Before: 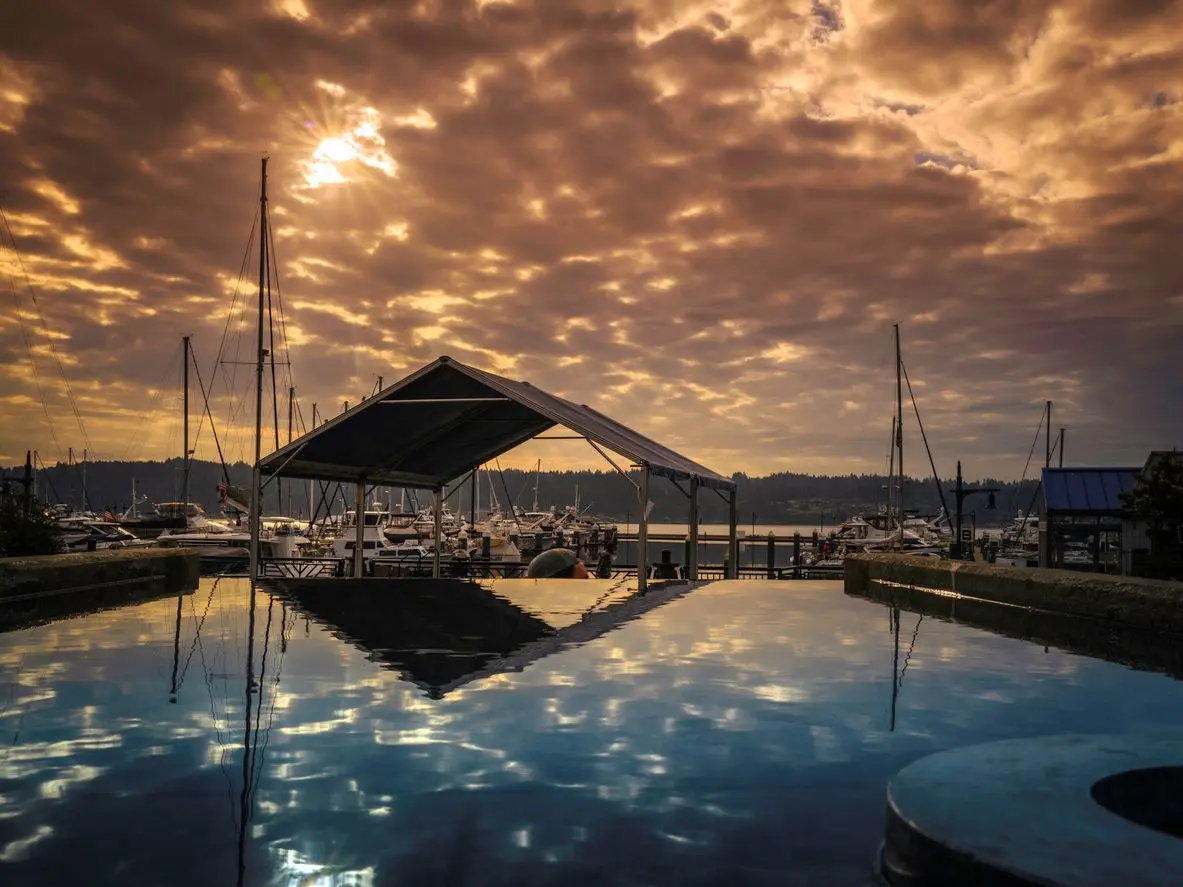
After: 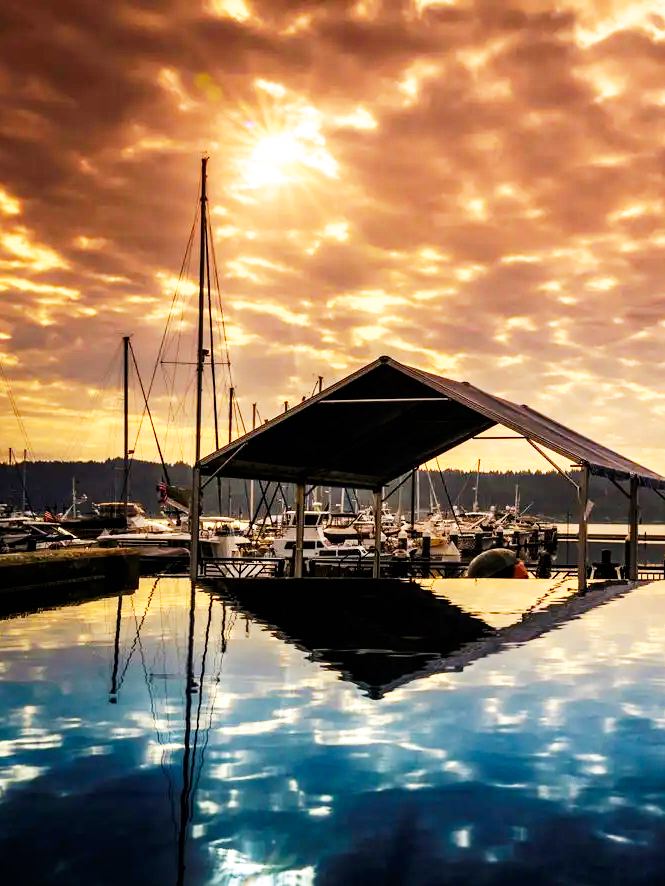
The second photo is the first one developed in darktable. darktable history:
exposure: black level correction 0.005, exposure 0.014 EV, compensate highlight preservation false
base curve: curves: ch0 [(0, 0) (0.007, 0.004) (0.027, 0.03) (0.046, 0.07) (0.207, 0.54) (0.442, 0.872) (0.673, 0.972) (1, 1)], preserve colors none
crop: left 5.114%, right 38.589%
